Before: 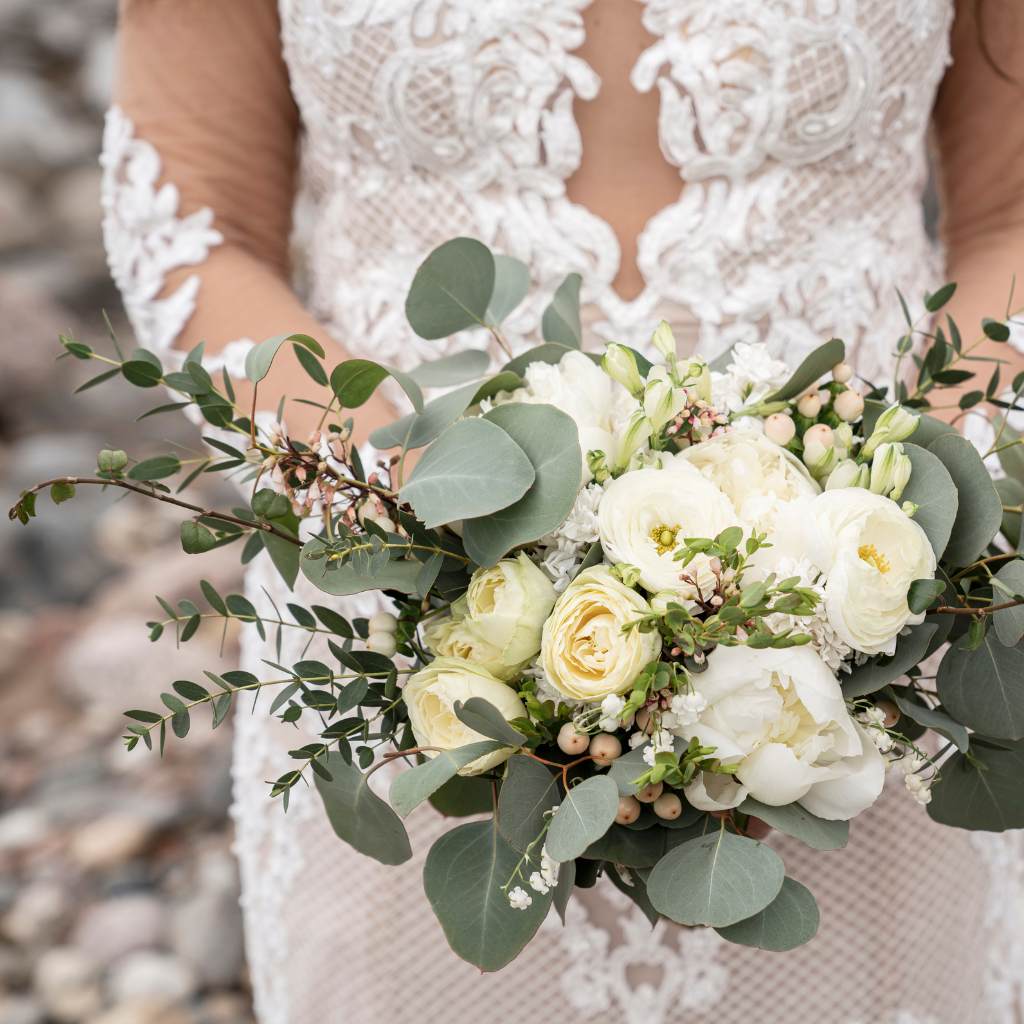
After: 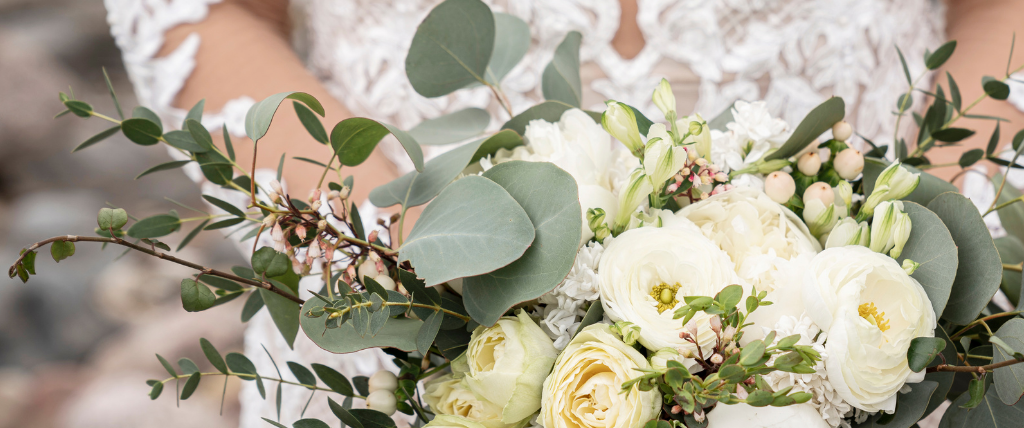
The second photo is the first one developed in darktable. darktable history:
crop and rotate: top 23.648%, bottom 34.482%
color balance rgb: perceptual saturation grading › global saturation 0.66%, saturation formula JzAzBz (2021)
